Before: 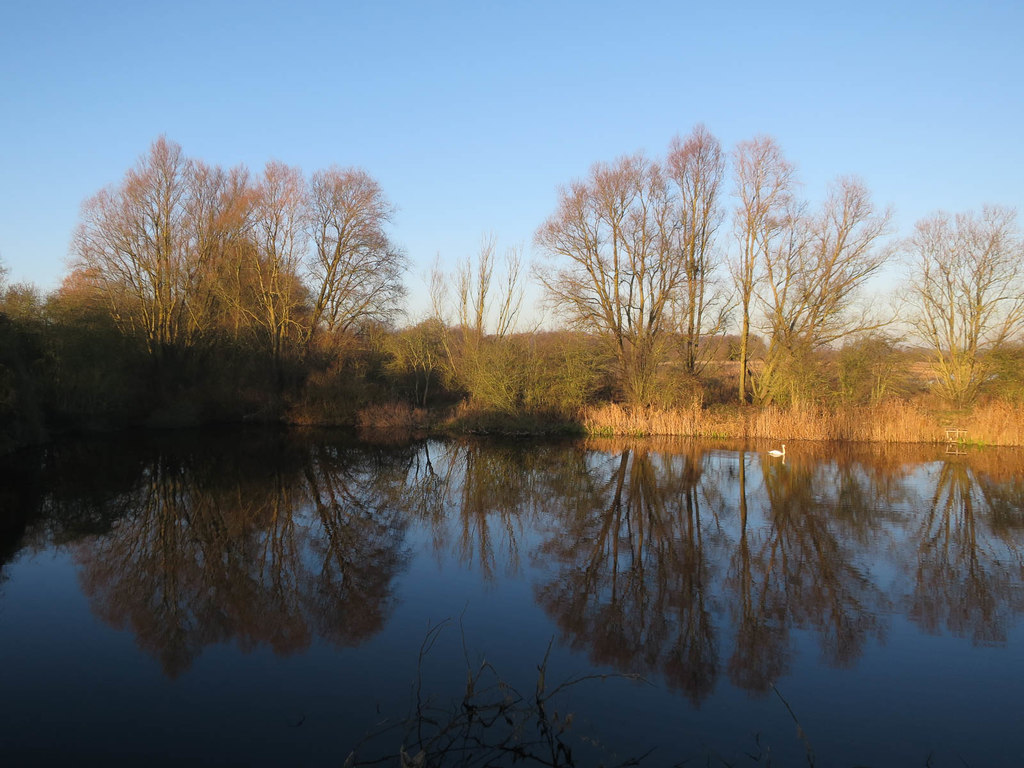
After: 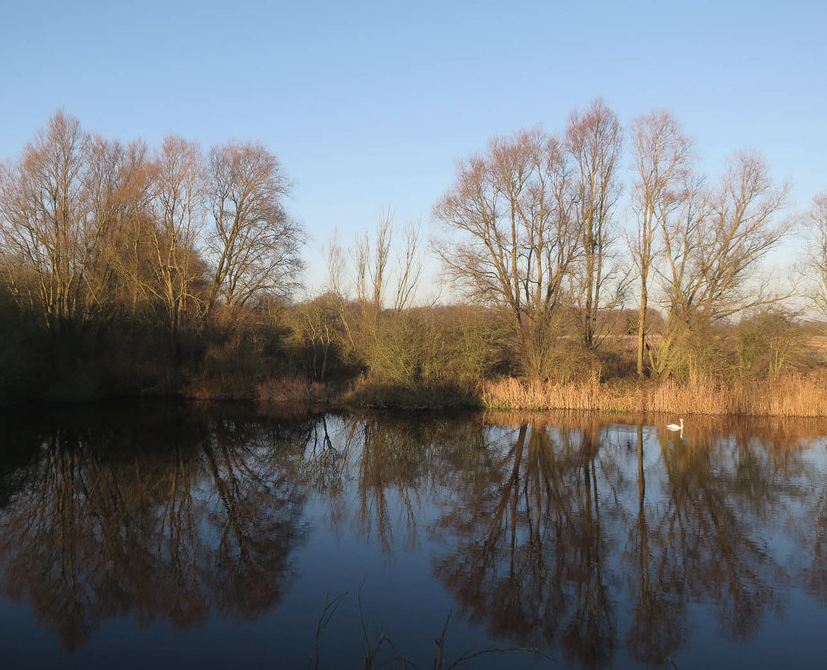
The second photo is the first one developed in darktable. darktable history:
crop: left 10%, top 3.48%, right 9.213%, bottom 9.259%
color correction: highlights b* -0.008, saturation 0.832
